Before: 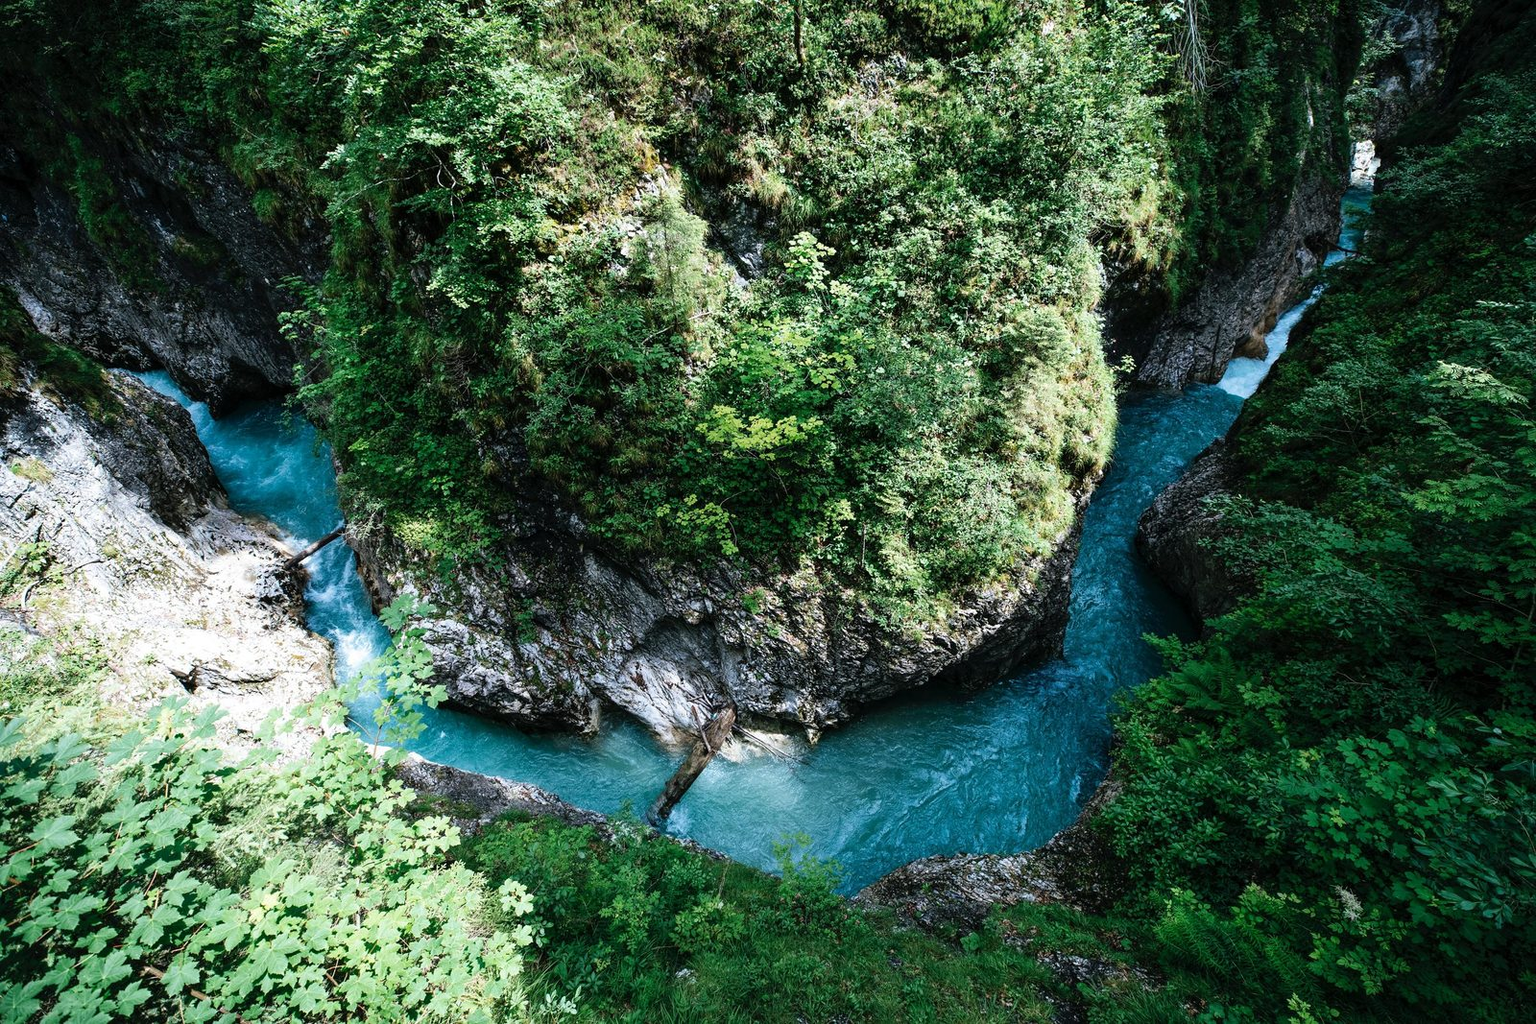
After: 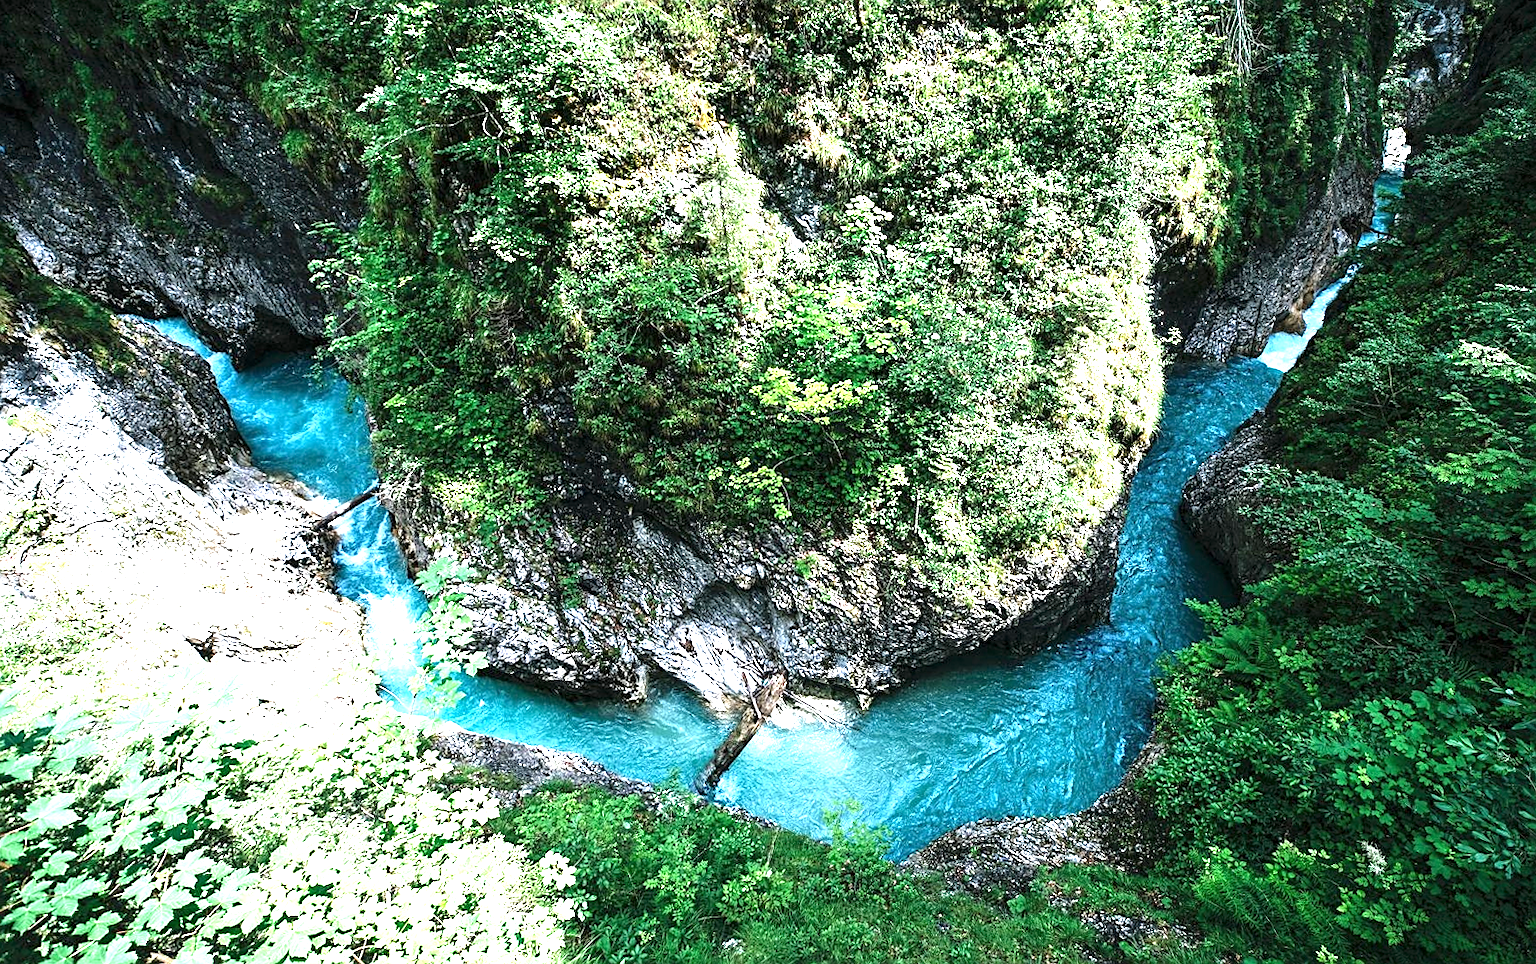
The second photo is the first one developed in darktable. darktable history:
exposure: black level correction 0, exposure 1.5 EV, compensate highlight preservation false
sharpen: amount 0.6
rotate and perspective: rotation 0.679°, lens shift (horizontal) 0.136, crop left 0.009, crop right 0.991, crop top 0.078, crop bottom 0.95
